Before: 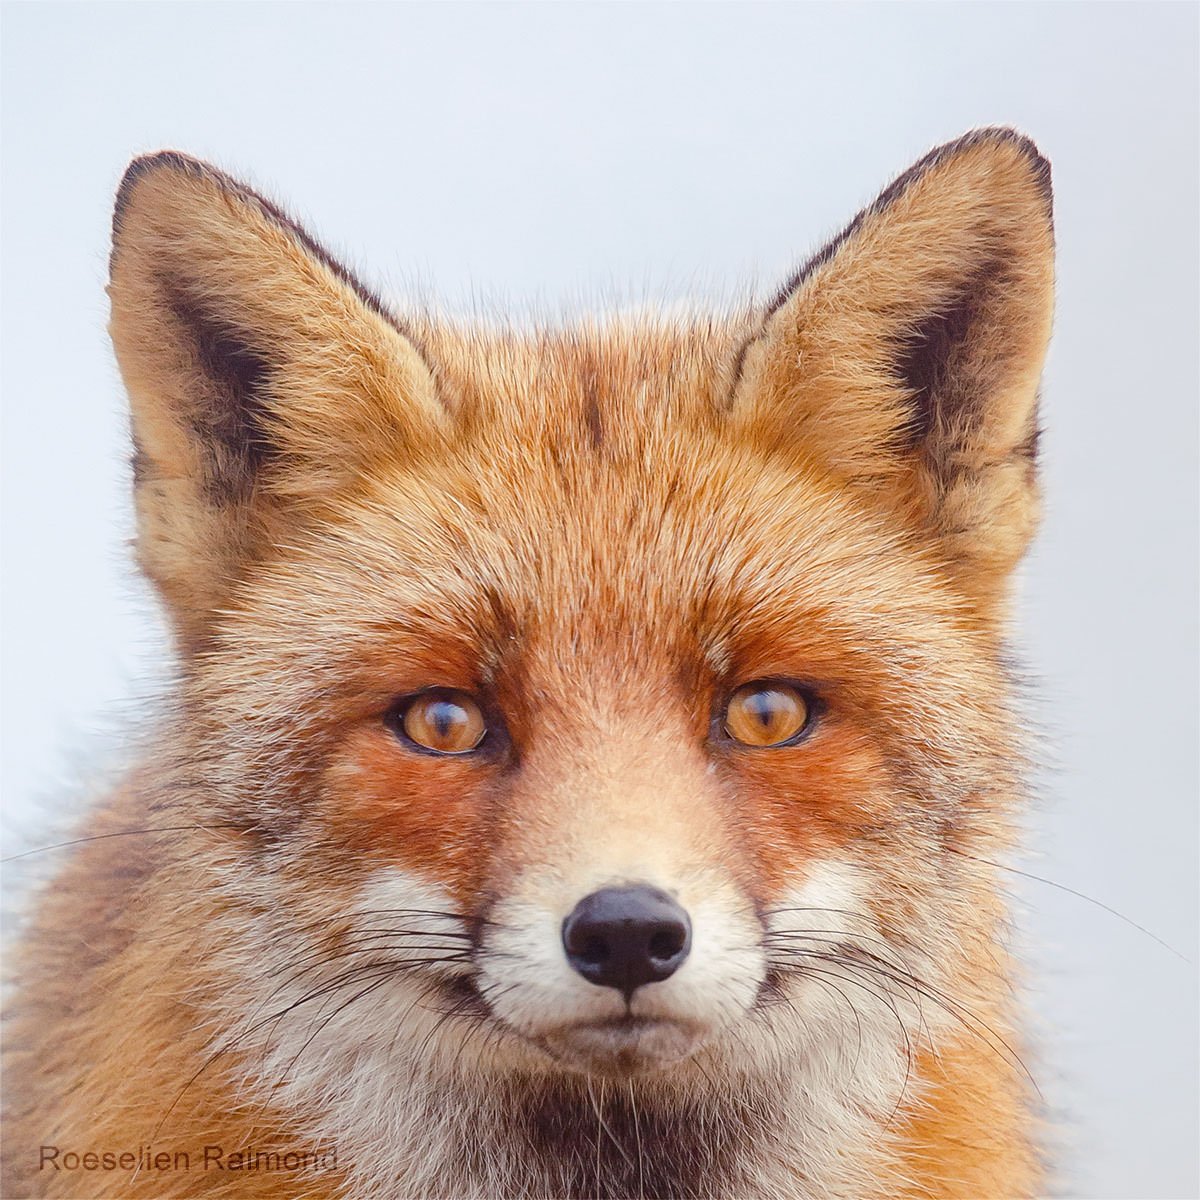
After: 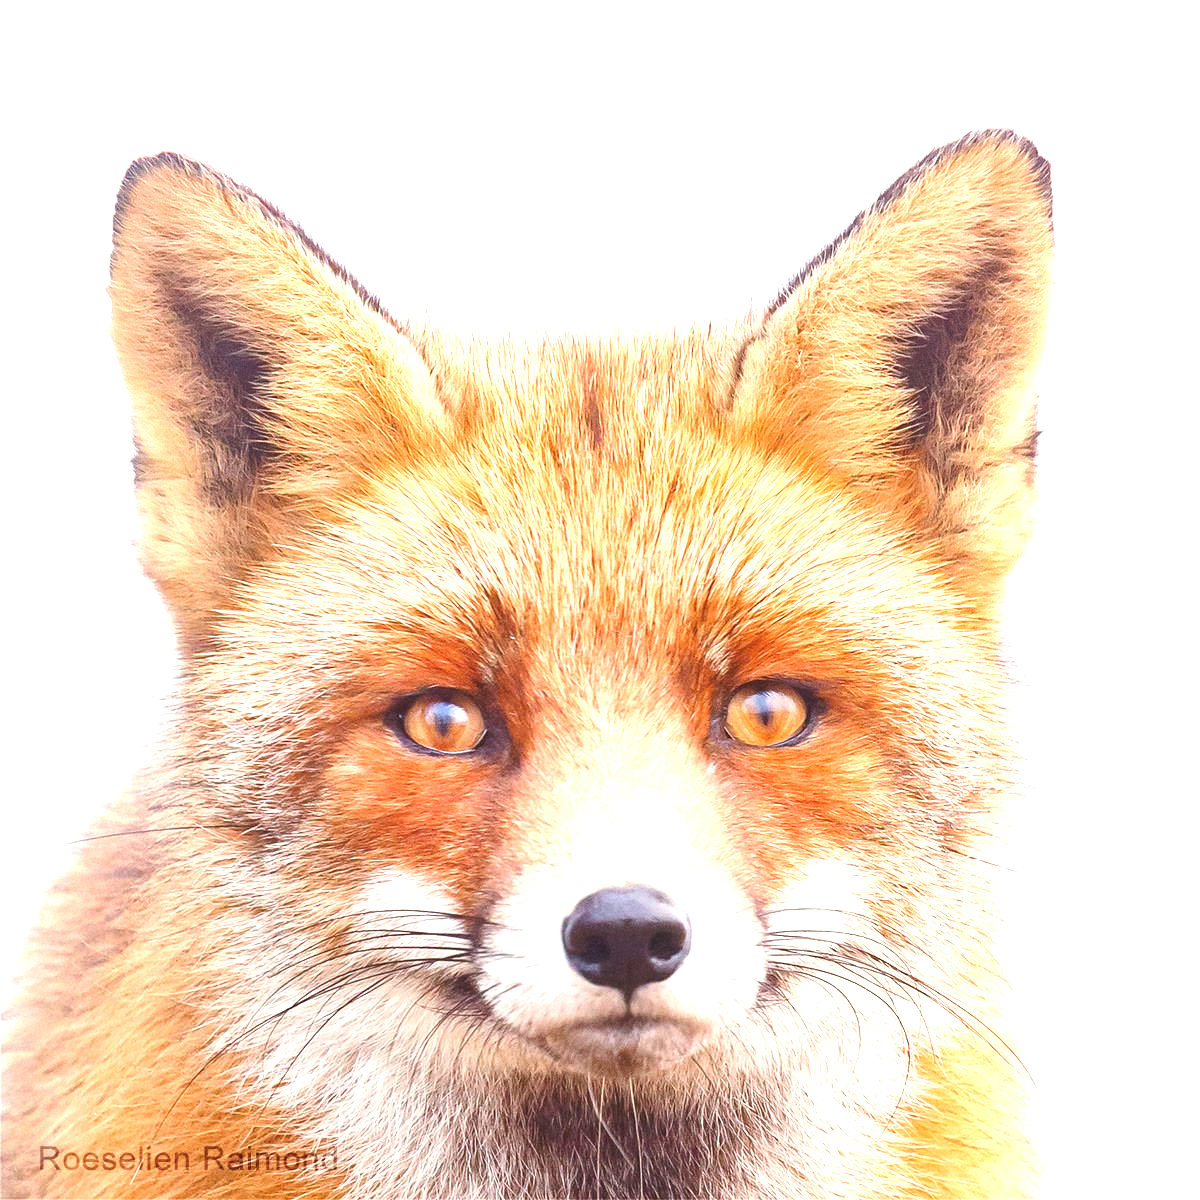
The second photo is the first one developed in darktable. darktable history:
exposure: black level correction -0.002, exposure 1.336 EV, compensate highlight preservation false
